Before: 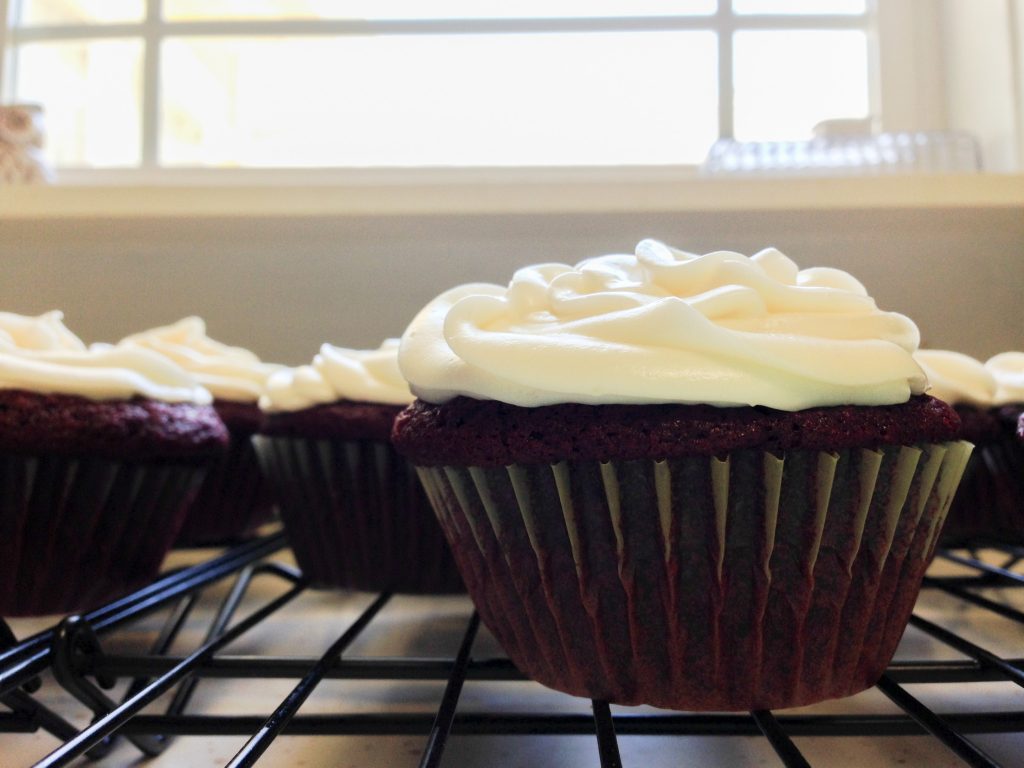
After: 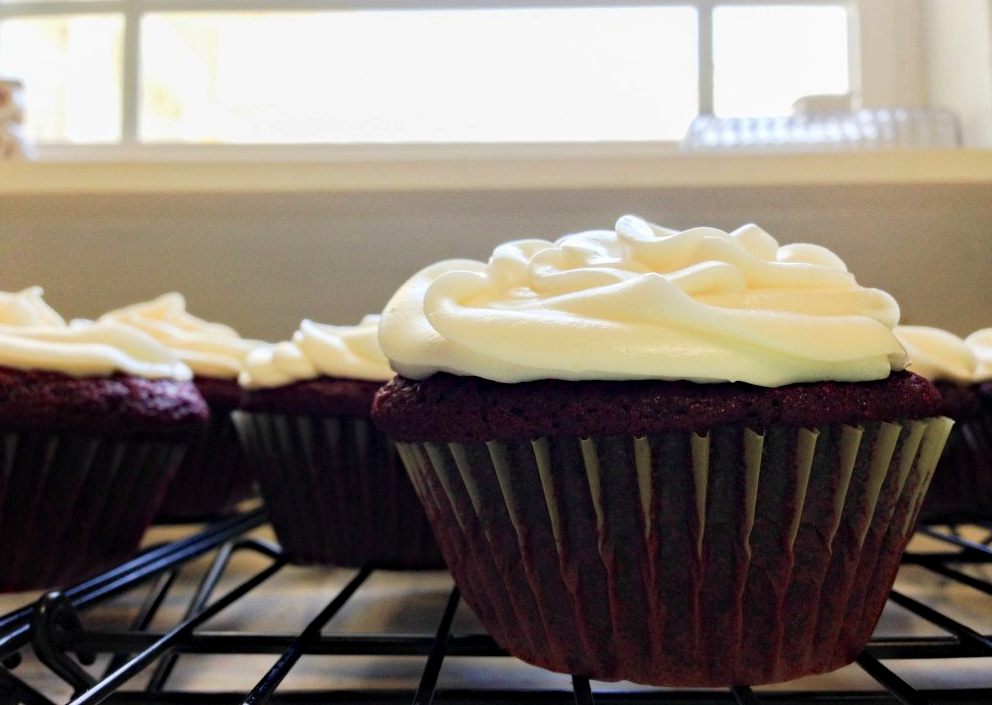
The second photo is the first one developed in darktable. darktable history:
crop: left 1.964%, top 3.251%, right 1.122%, bottom 4.933%
haze removal: strength 0.29, distance 0.25, compatibility mode true, adaptive false
